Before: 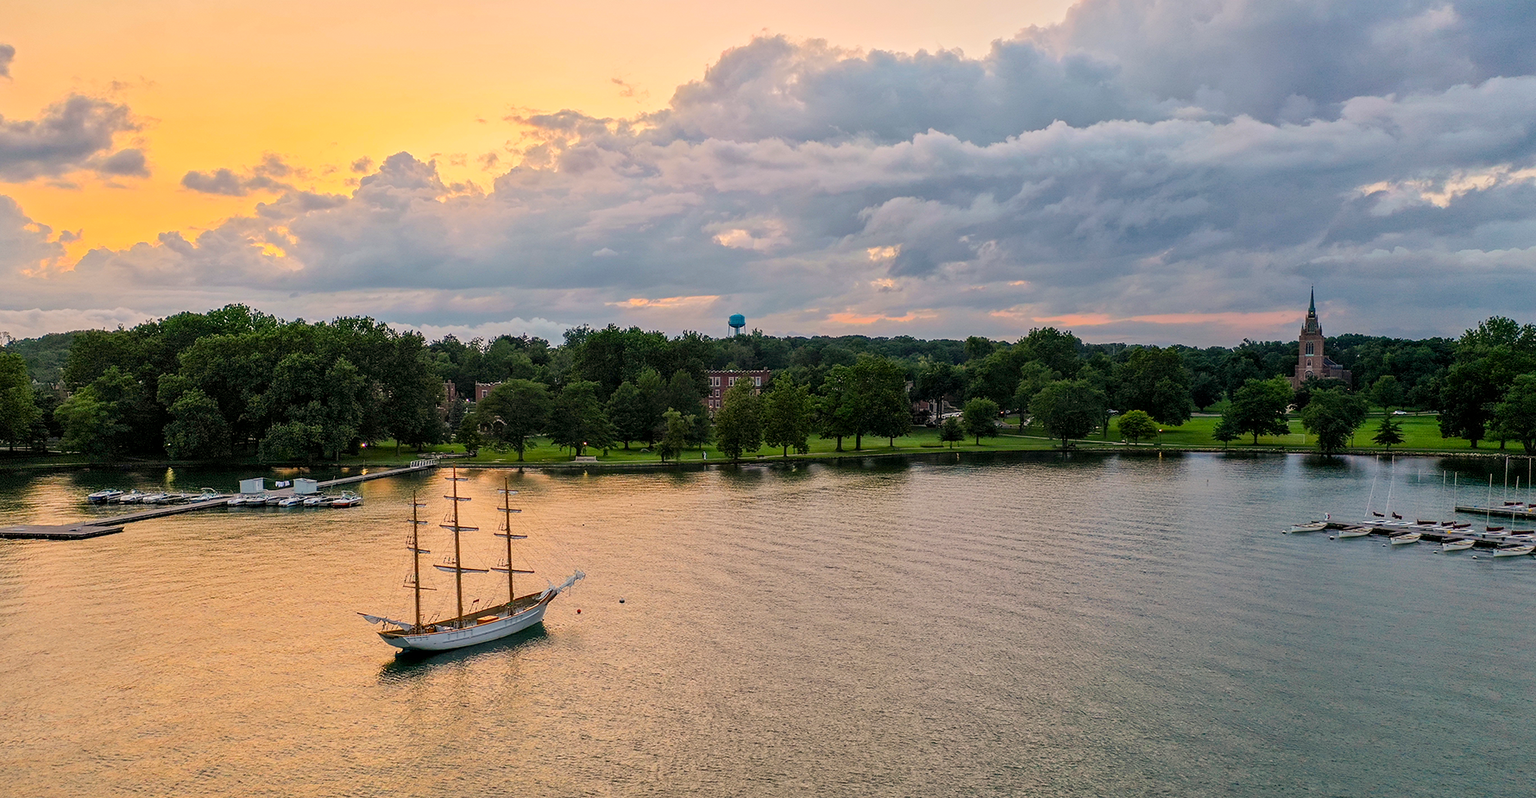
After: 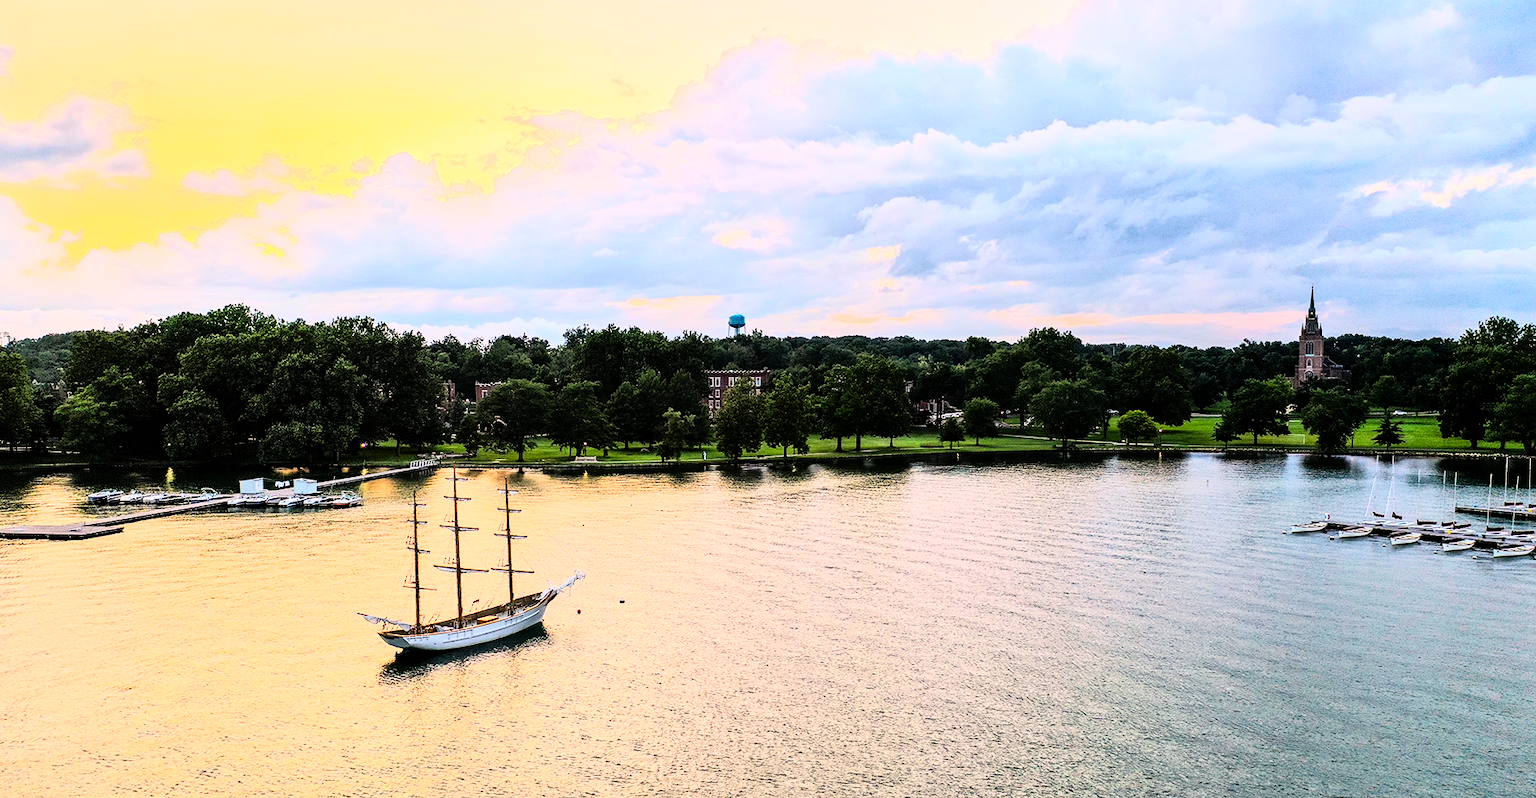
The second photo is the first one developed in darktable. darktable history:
rgb curve: curves: ch0 [(0, 0) (0.21, 0.15) (0.24, 0.21) (0.5, 0.75) (0.75, 0.96) (0.89, 0.99) (1, 1)]; ch1 [(0, 0.02) (0.21, 0.13) (0.25, 0.2) (0.5, 0.67) (0.75, 0.9) (0.89, 0.97) (1, 1)]; ch2 [(0, 0.02) (0.21, 0.13) (0.25, 0.2) (0.5, 0.67) (0.75, 0.9) (0.89, 0.97) (1, 1)], compensate middle gray true
white balance: red 0.984, blue 1.059
